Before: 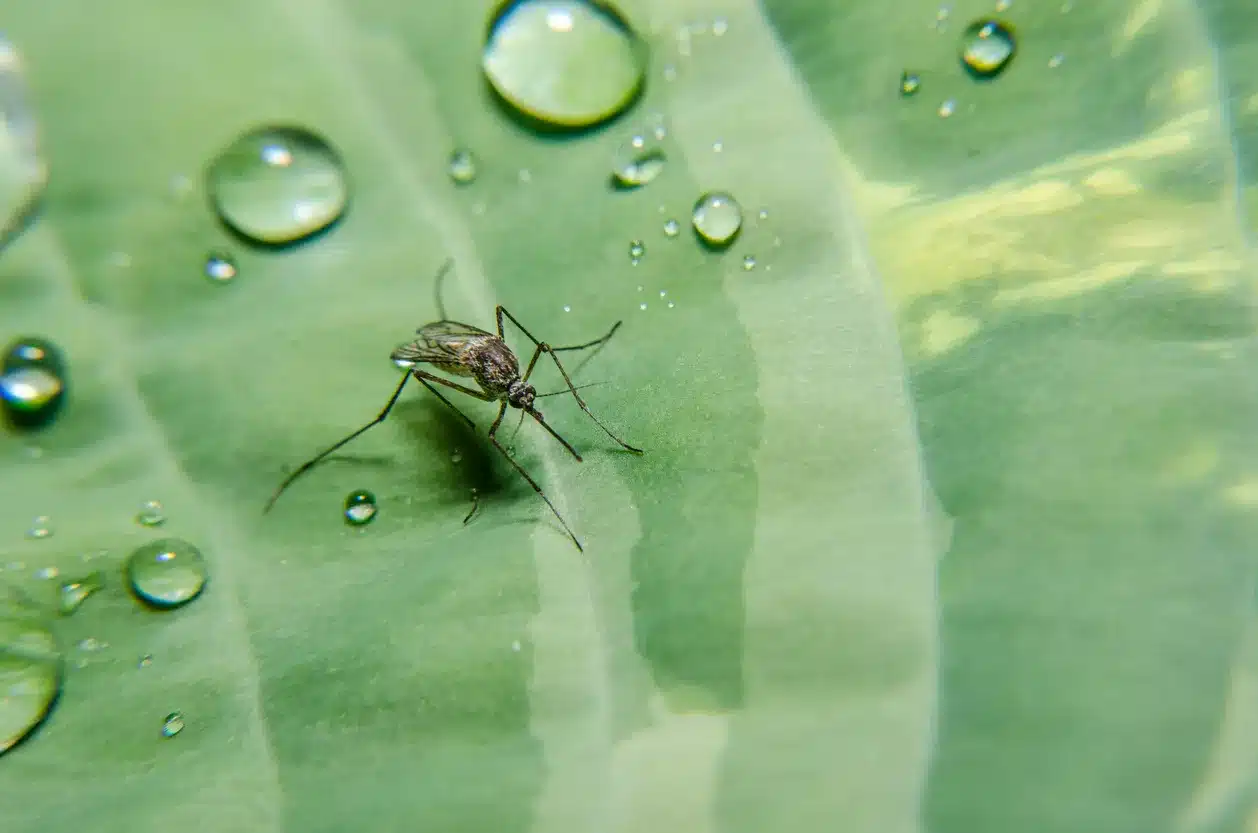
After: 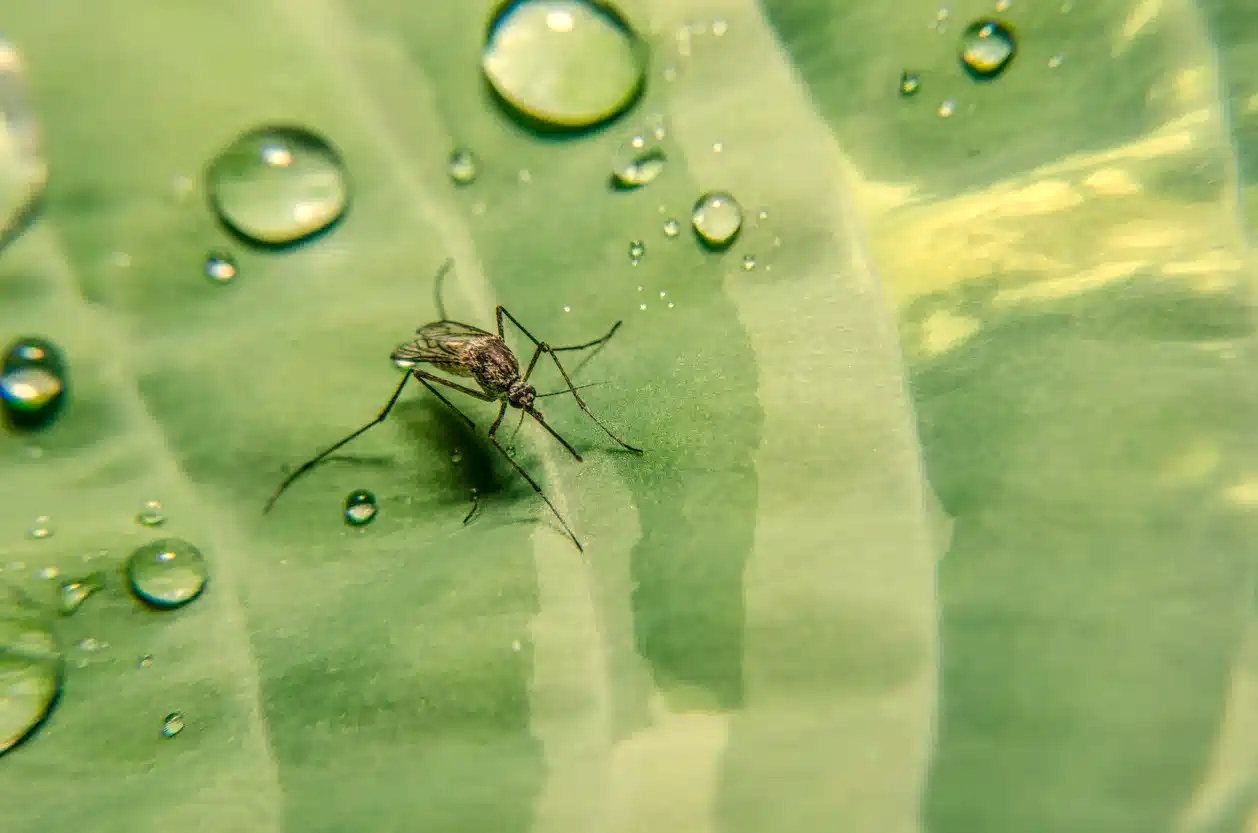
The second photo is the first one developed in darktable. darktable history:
local contrast: highlights 0%, shadows 0%, detail 133%
white balance: red 1.123, blue 0.83
